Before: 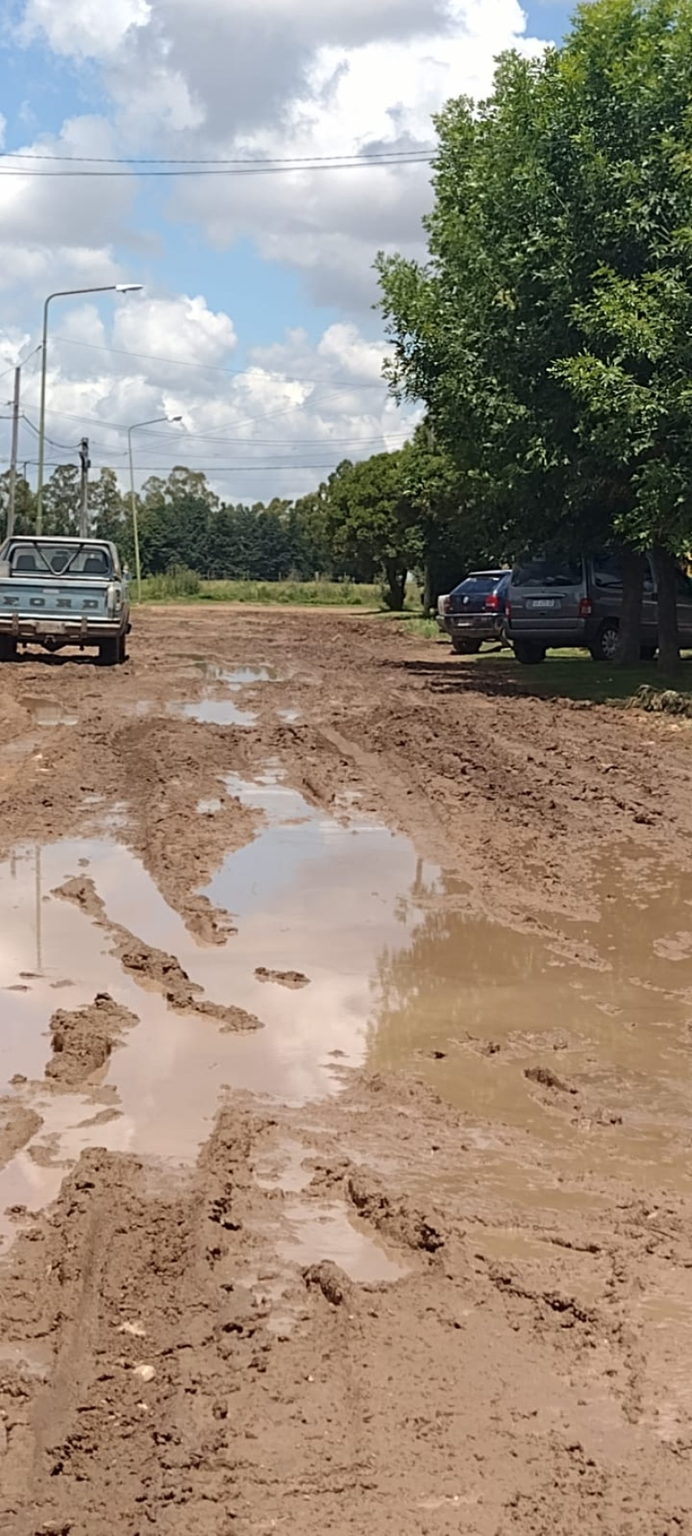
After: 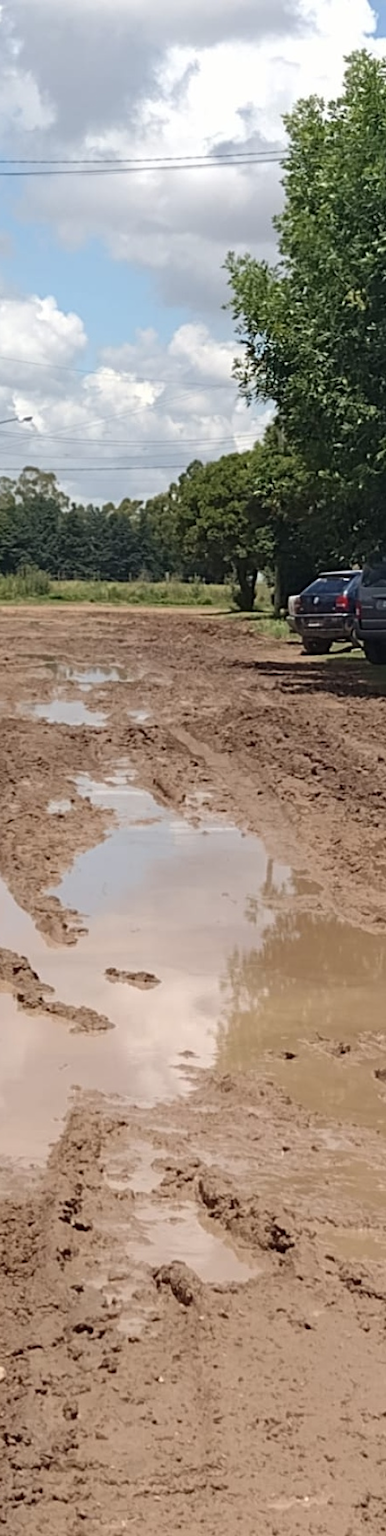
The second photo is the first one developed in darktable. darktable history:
contrast brightness saturation: saturation -0.05
crop: left 21.674%, right 22.086%
